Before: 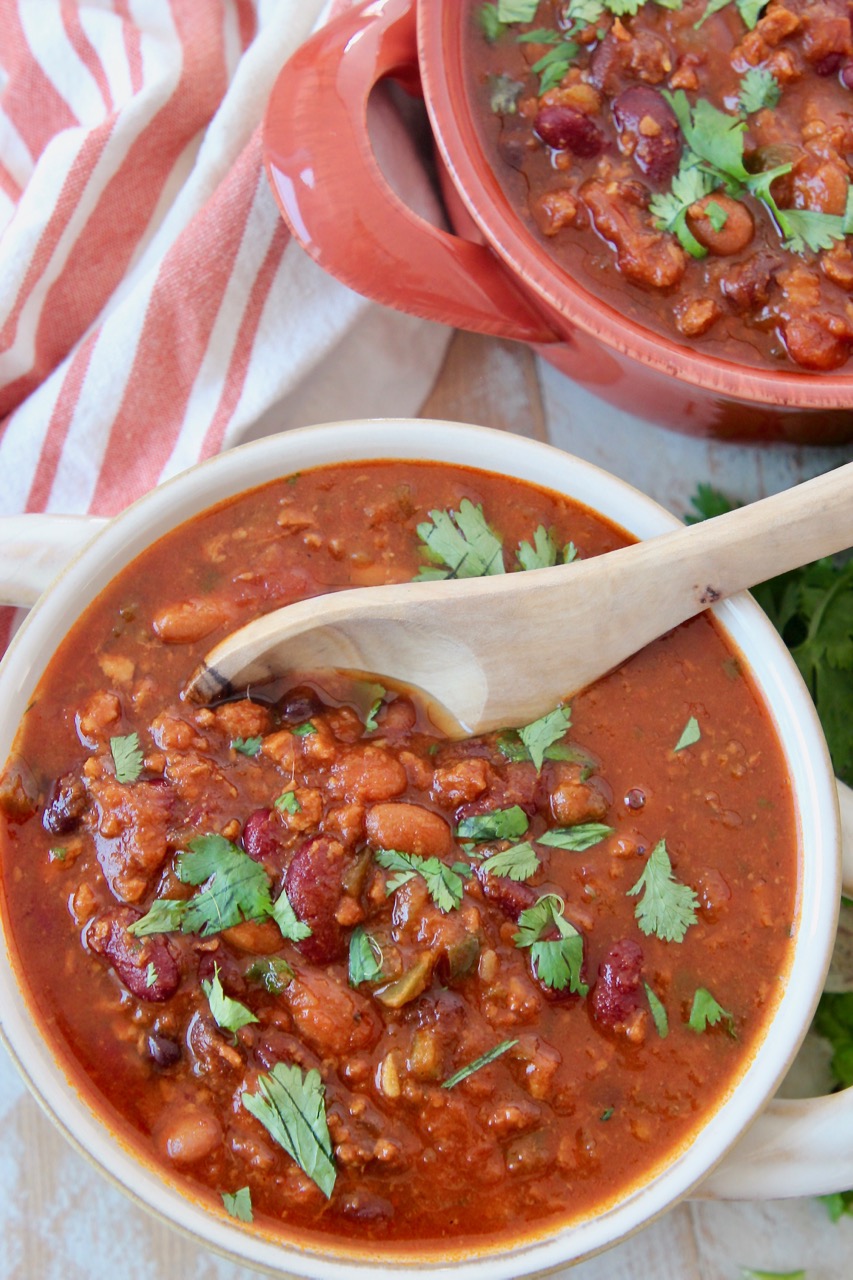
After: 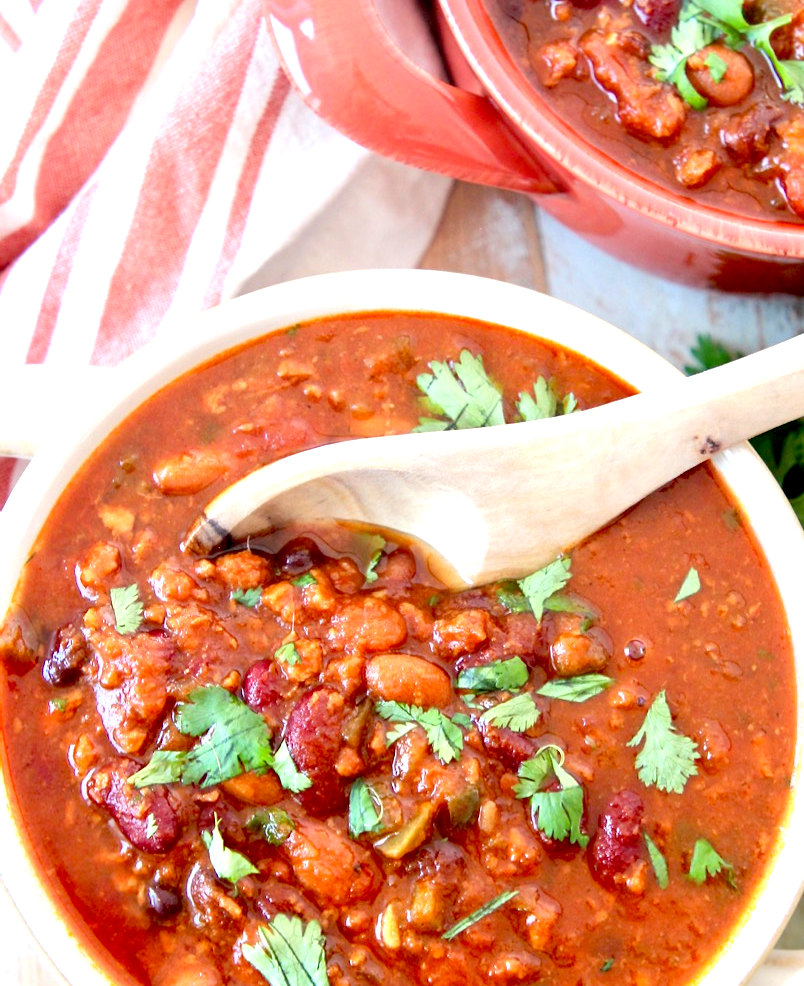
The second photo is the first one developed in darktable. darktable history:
exposure: black level correction 0.008, exposure 0.979 EV, compensate highlight preservation false
crop and rotate: angle 0.03°, top 11.643%, right 5.651%, bottom 11.189%
